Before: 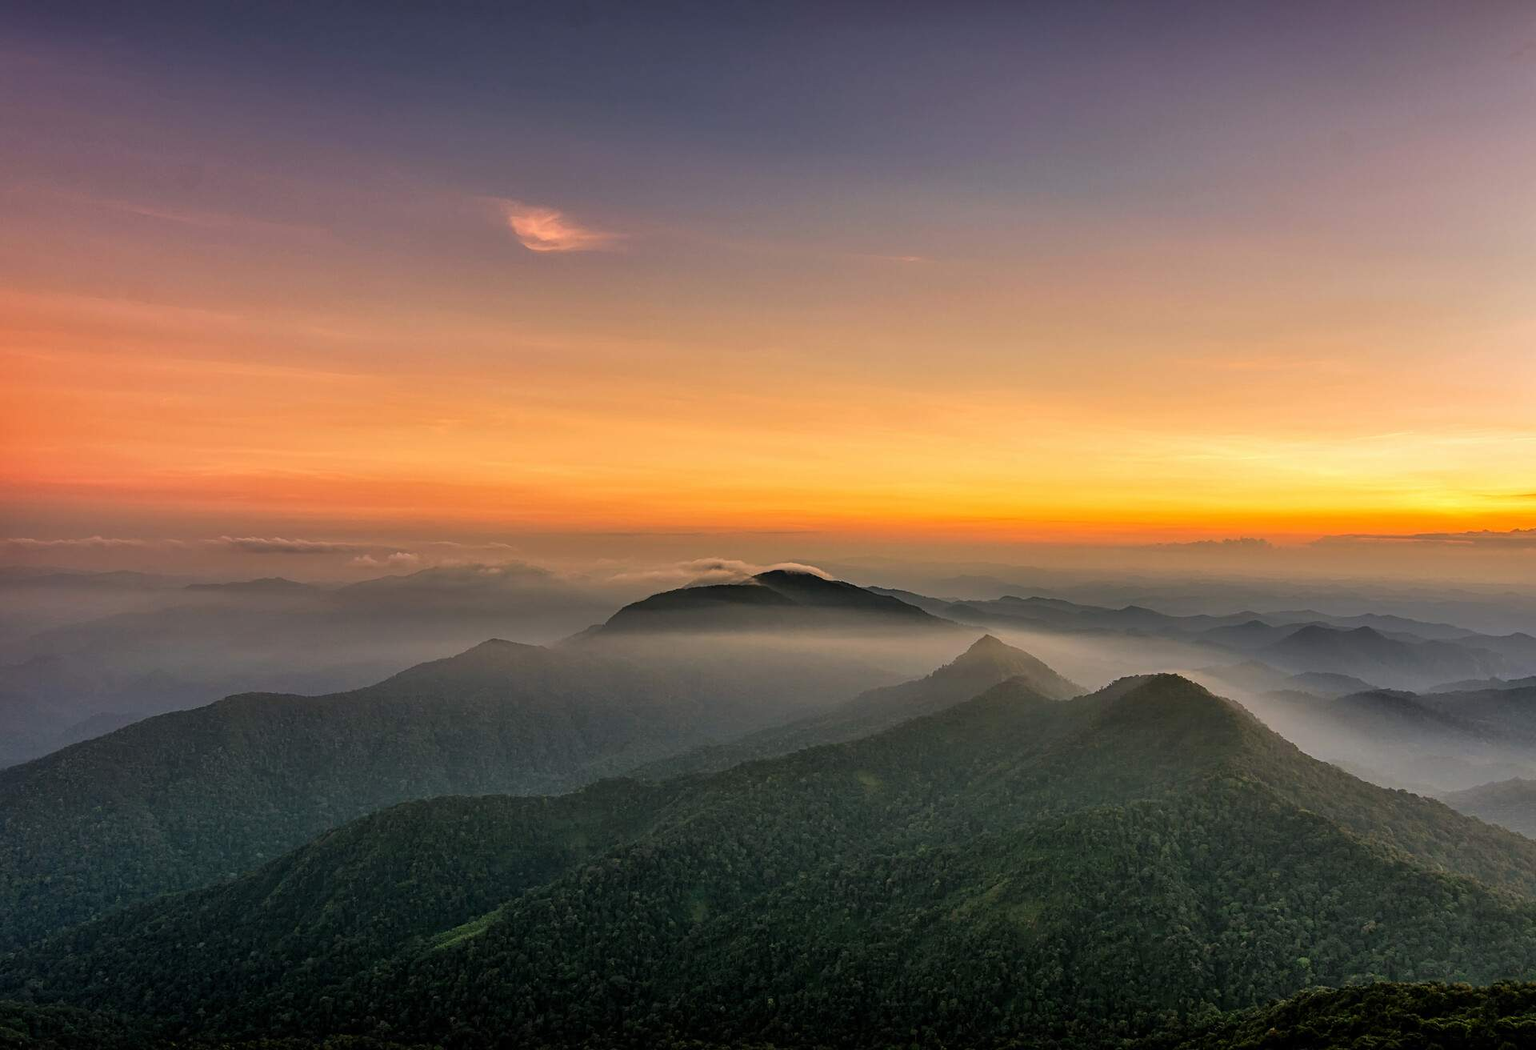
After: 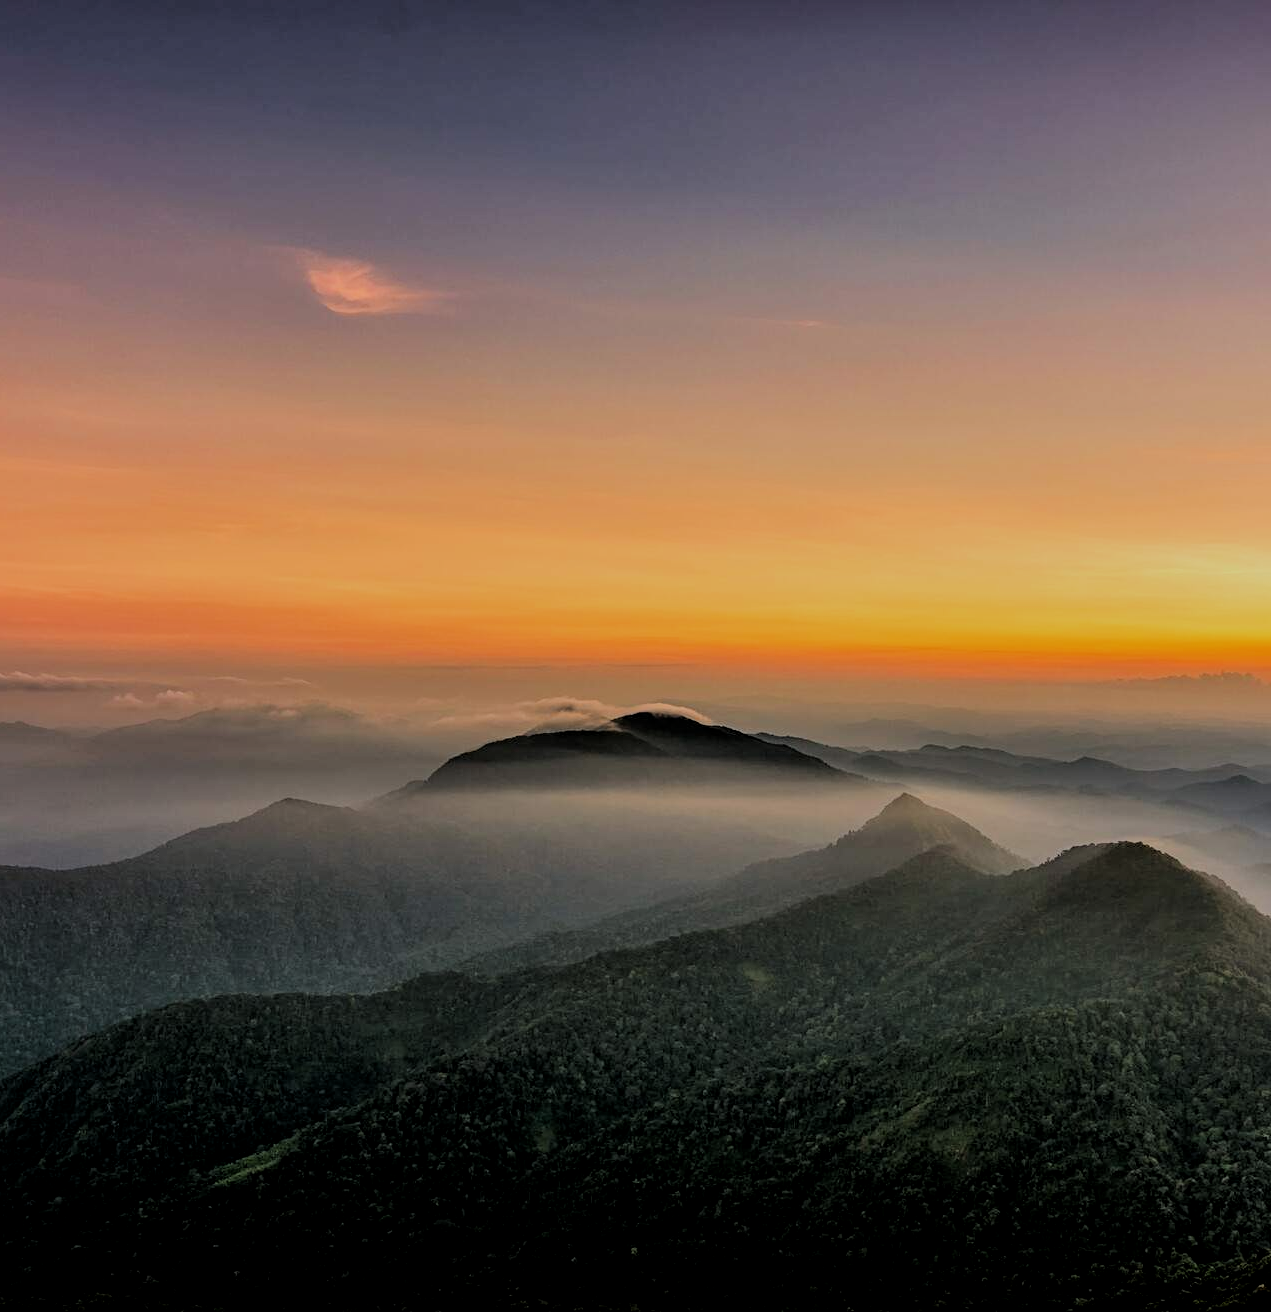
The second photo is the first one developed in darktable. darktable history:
crop: left 17.173%, right 16.625%
filmic rgb: black relative exposure -6.1 EV, white relative exposure 6.94 EV, hardness 2.27, color science v6 (2022)
local contrast: highlights 102%, shadows 100%, detail 119%, midtone range 0.2
